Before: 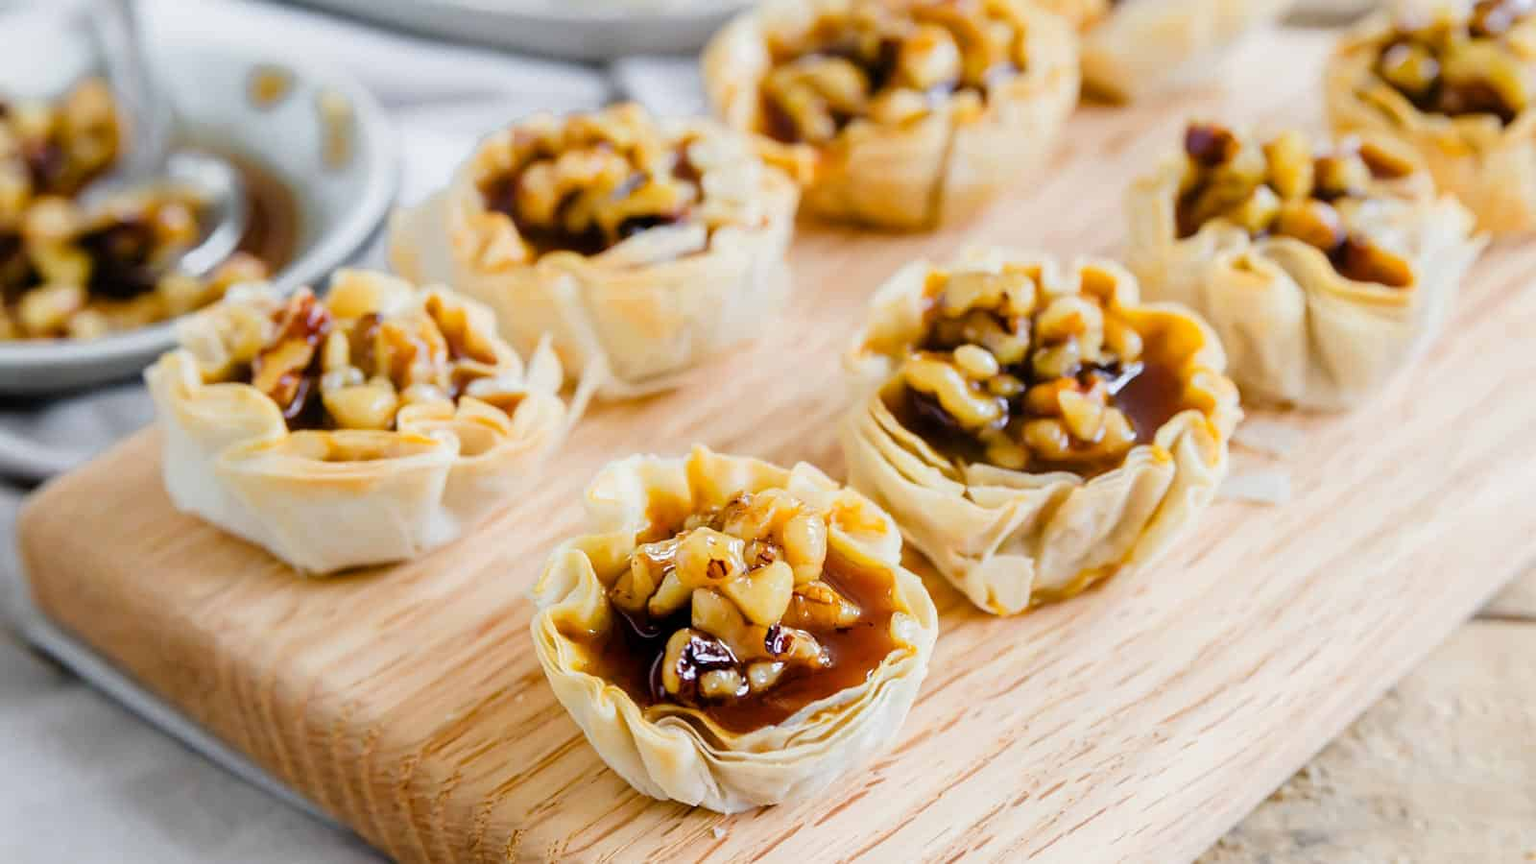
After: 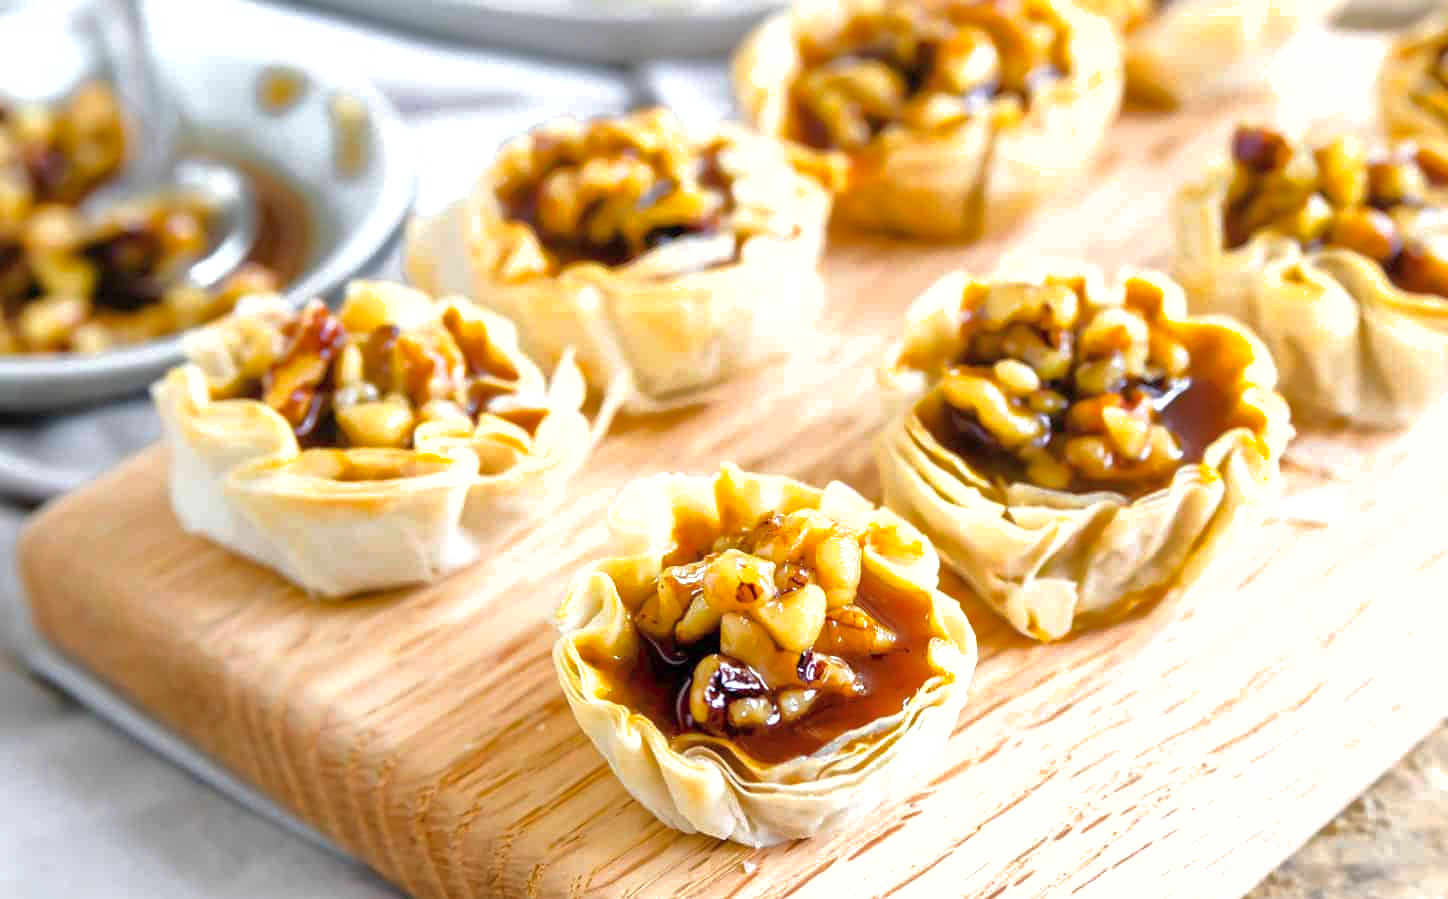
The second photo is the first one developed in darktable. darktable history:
exposure: exposure 0.61 EV, compensate exposure bias true, compensate highlight preservation false
crop: right 9.479%, bottom 0.033%
shadows and highlights: on, module defaults
